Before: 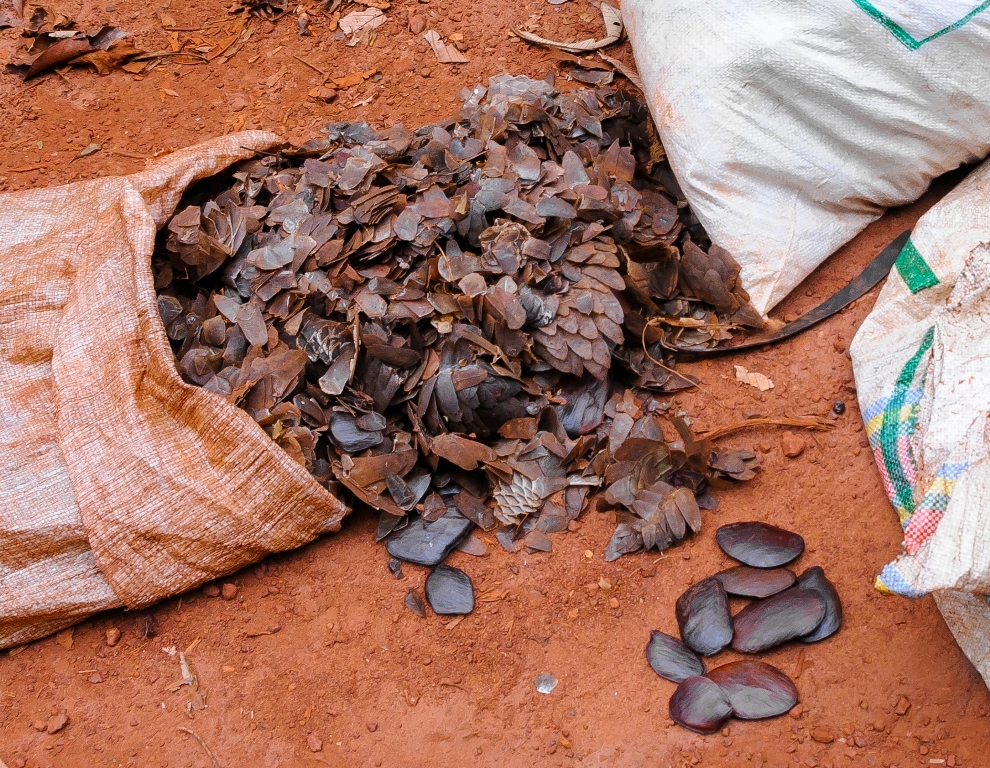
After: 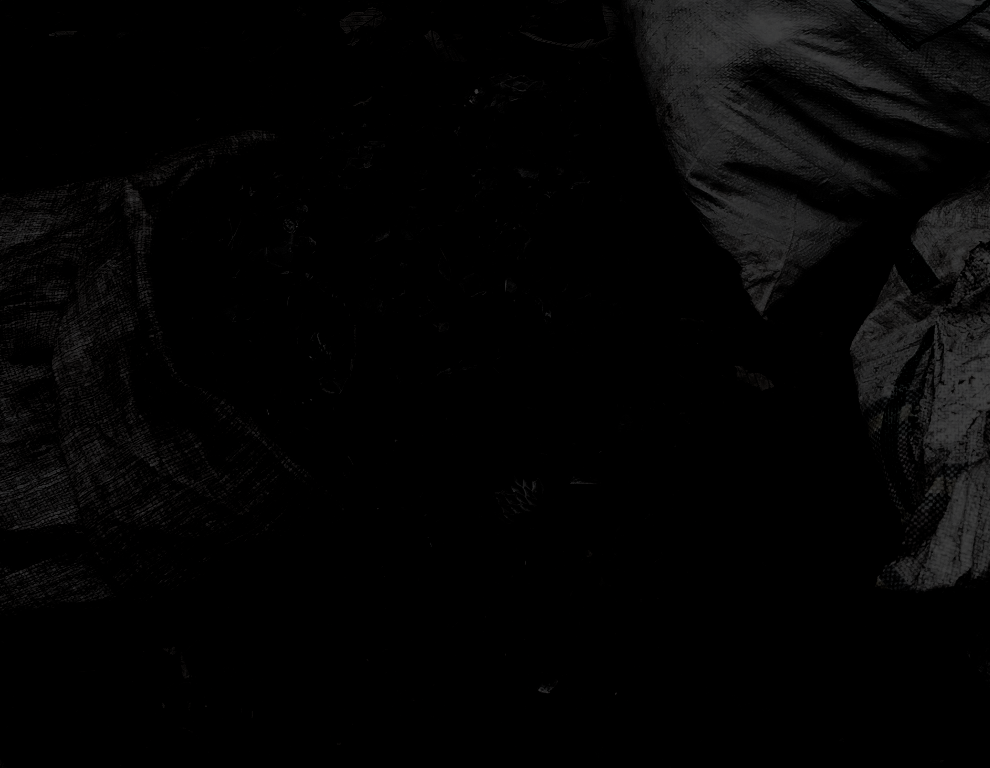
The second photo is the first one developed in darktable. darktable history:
levels: levels [0.721, 0.937, 0.997]
filmic rgb: black relative exposure -6.98 EV, white relative exposure 5.63 EV, hardness 2.86
exposure: black level correction 0, exposure 1 EV, compensate exposure bias true, compensate highlight preservation false
